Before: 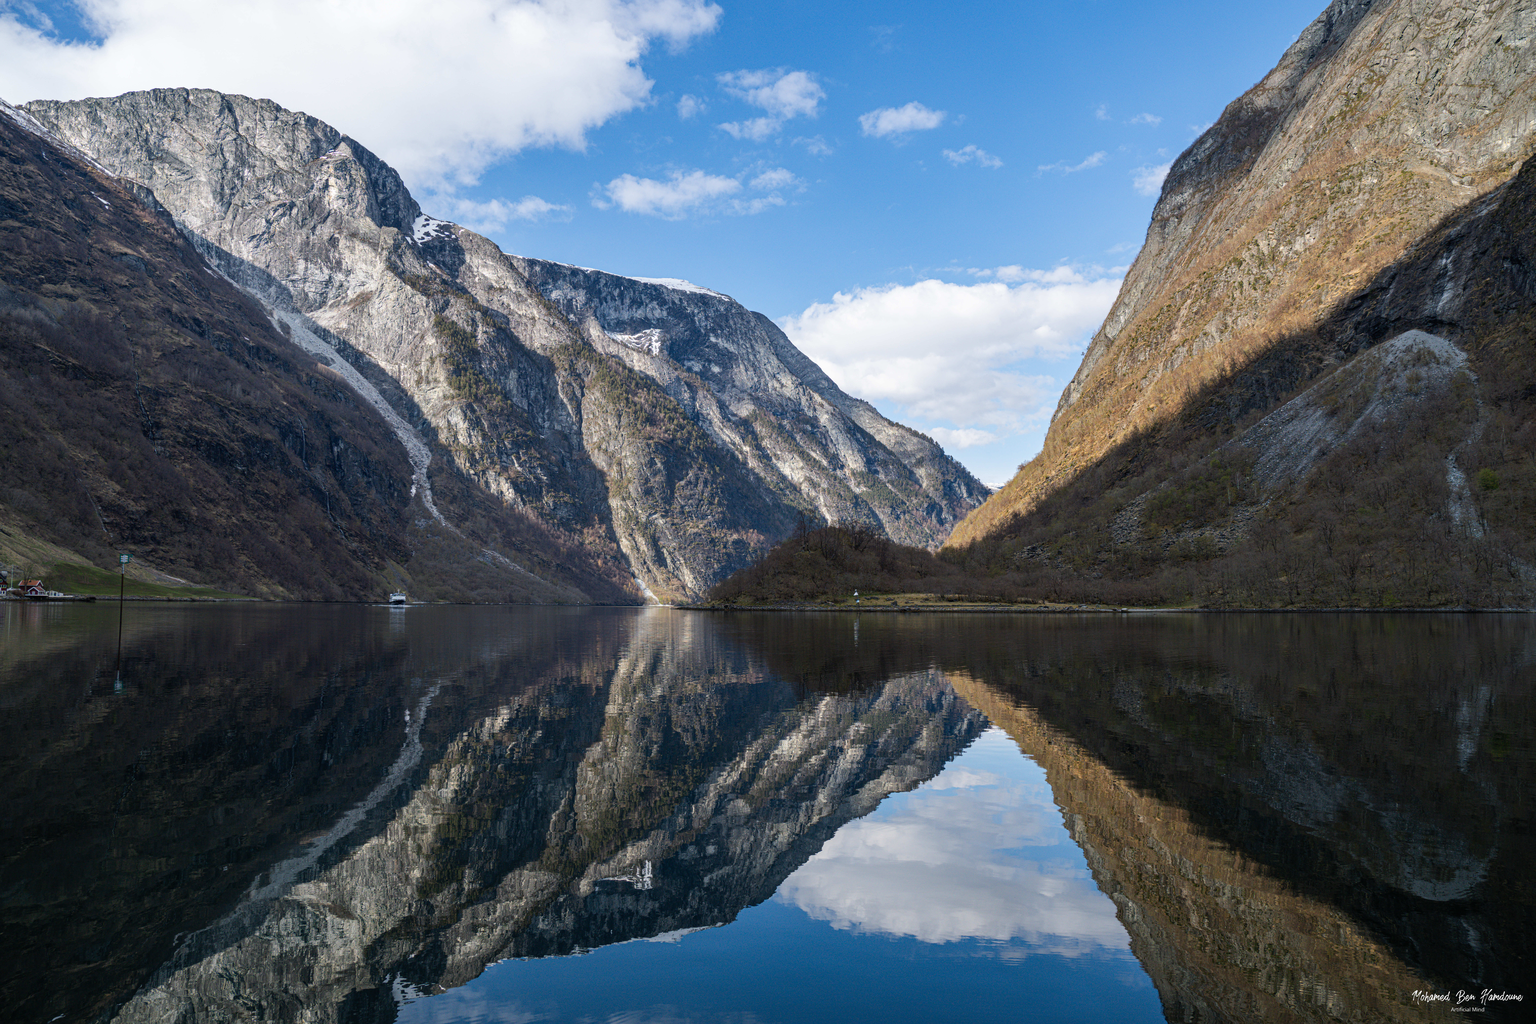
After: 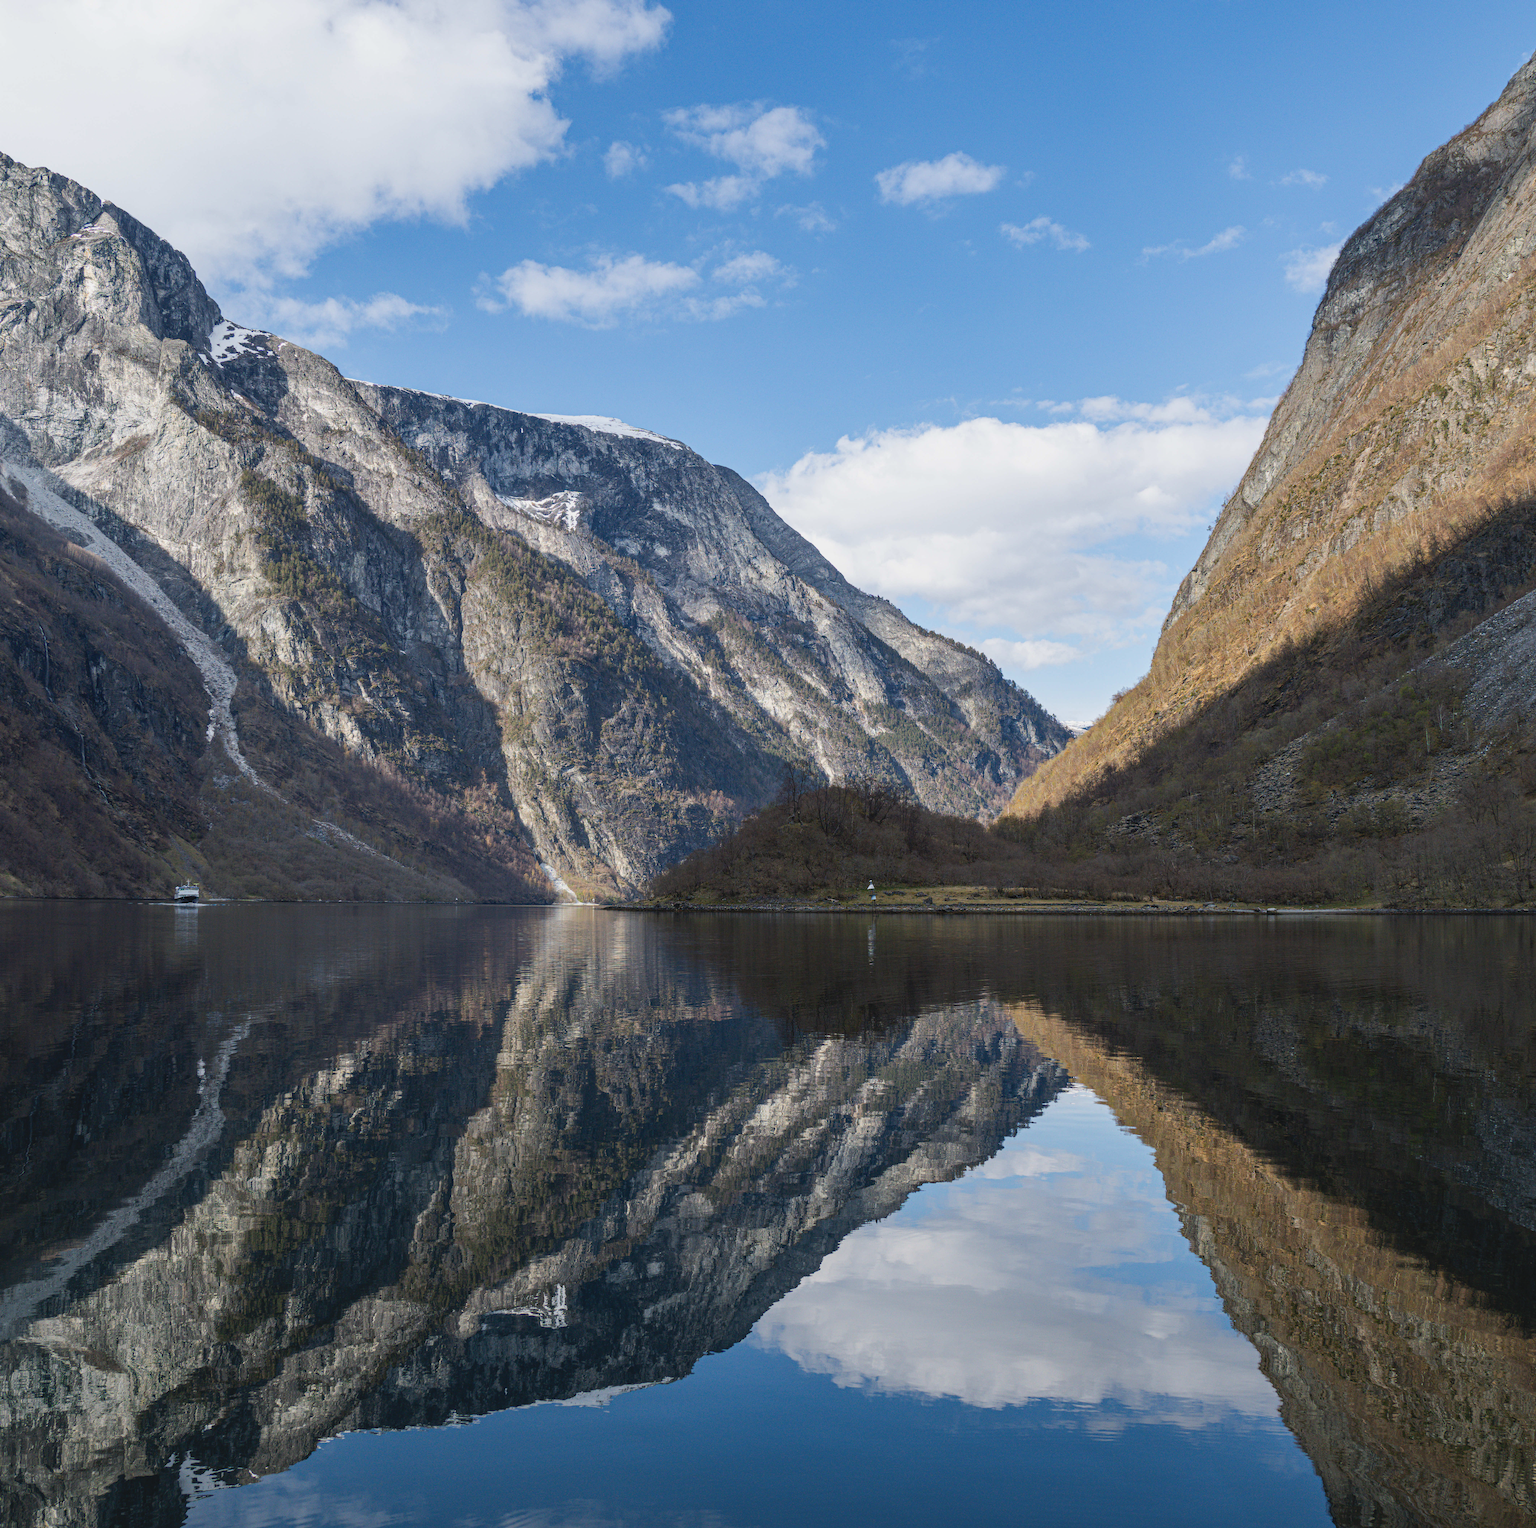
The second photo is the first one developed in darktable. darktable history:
crop and rotate: left 17.756%, right 15.234%
contrast brightness saturation: contrast -0.091, saturation -0.096
